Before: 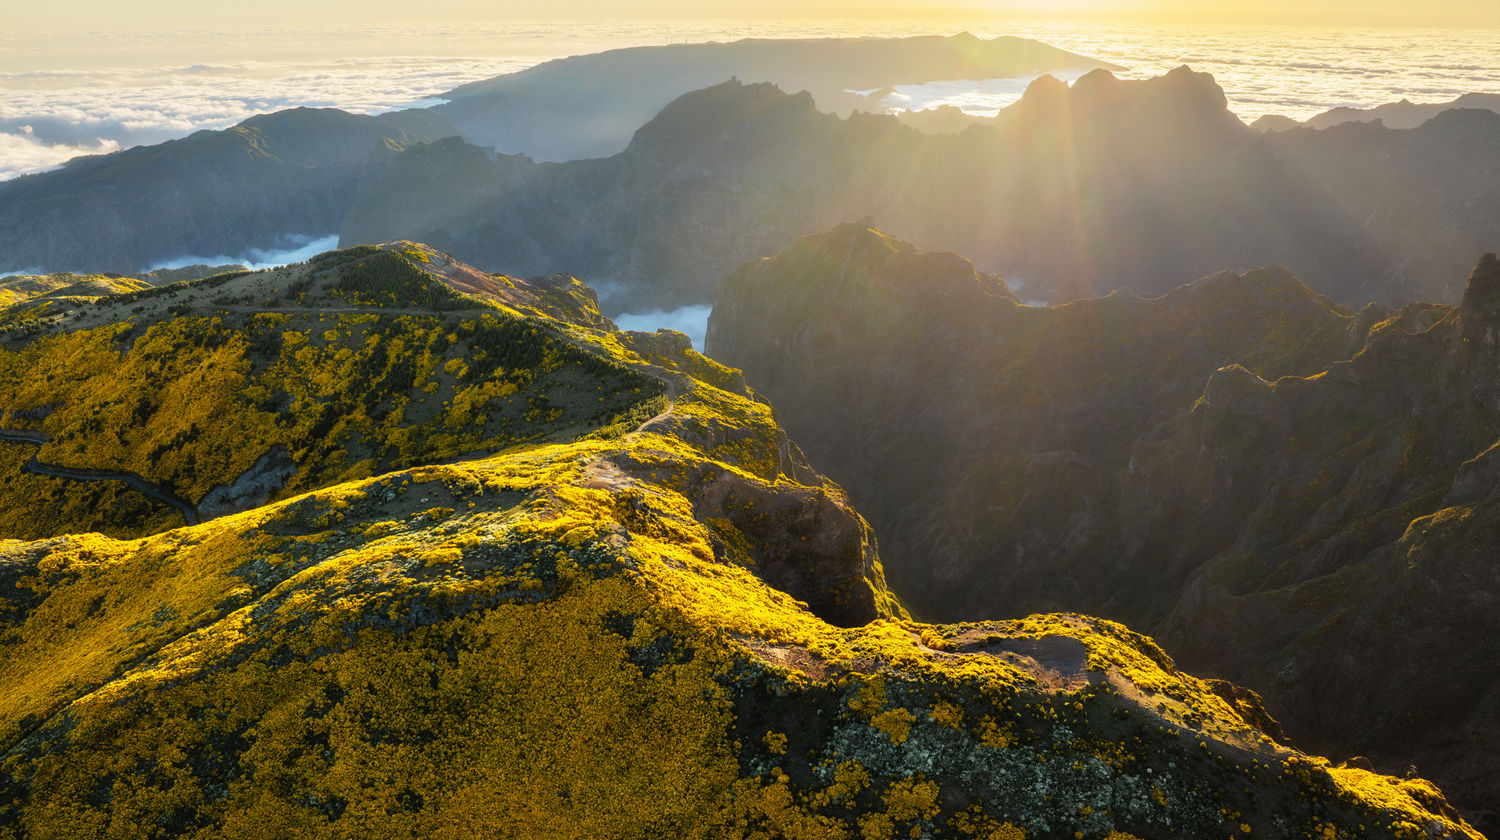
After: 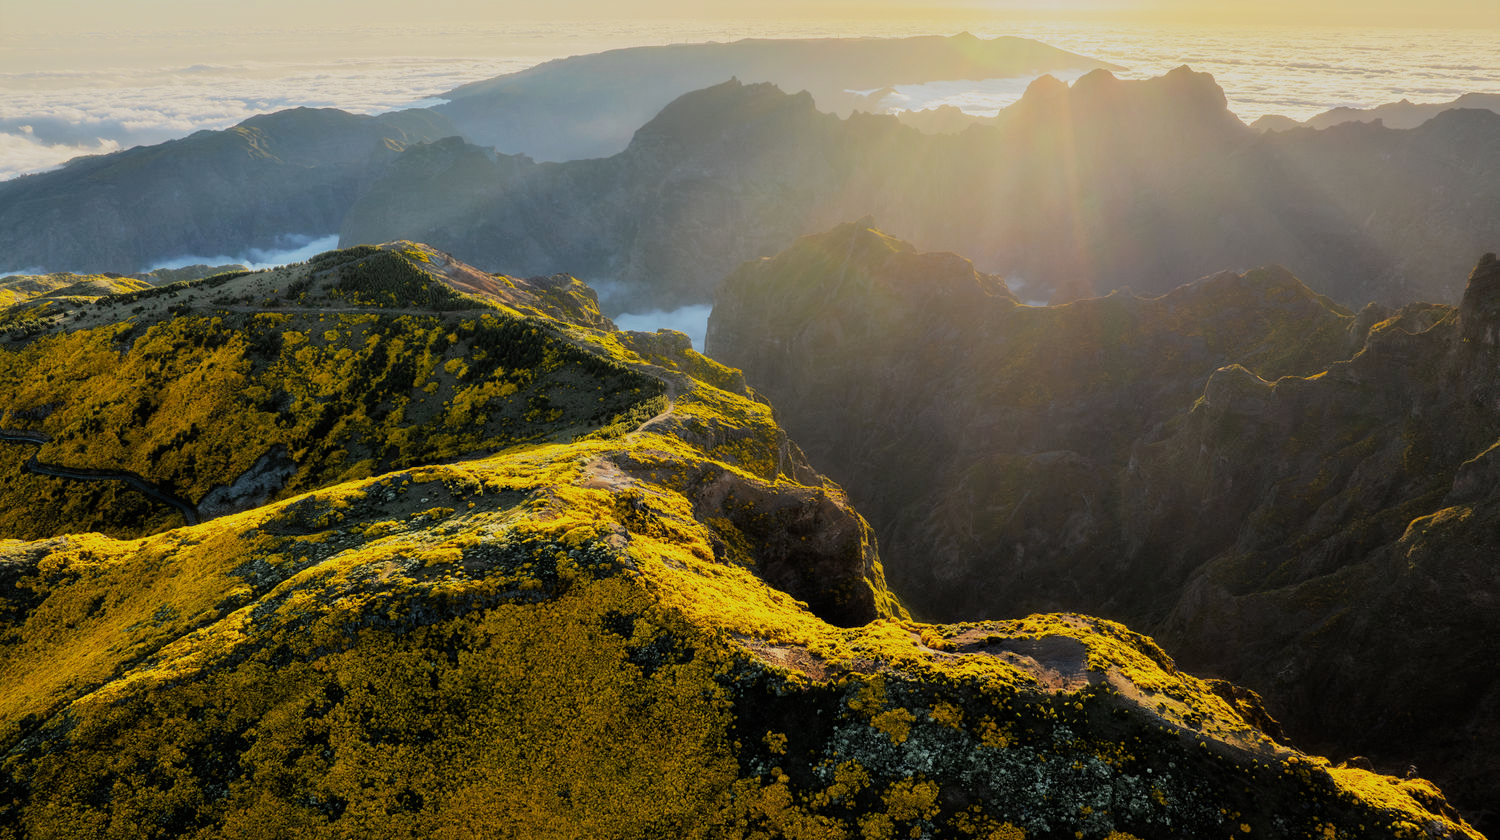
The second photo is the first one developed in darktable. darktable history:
filmic rgb: black relative exposure -7.65 EV, white relative exposure 4.56 EV, hardness 3.61, contrast 1.06, iterations of high-quality reconstruction 0
